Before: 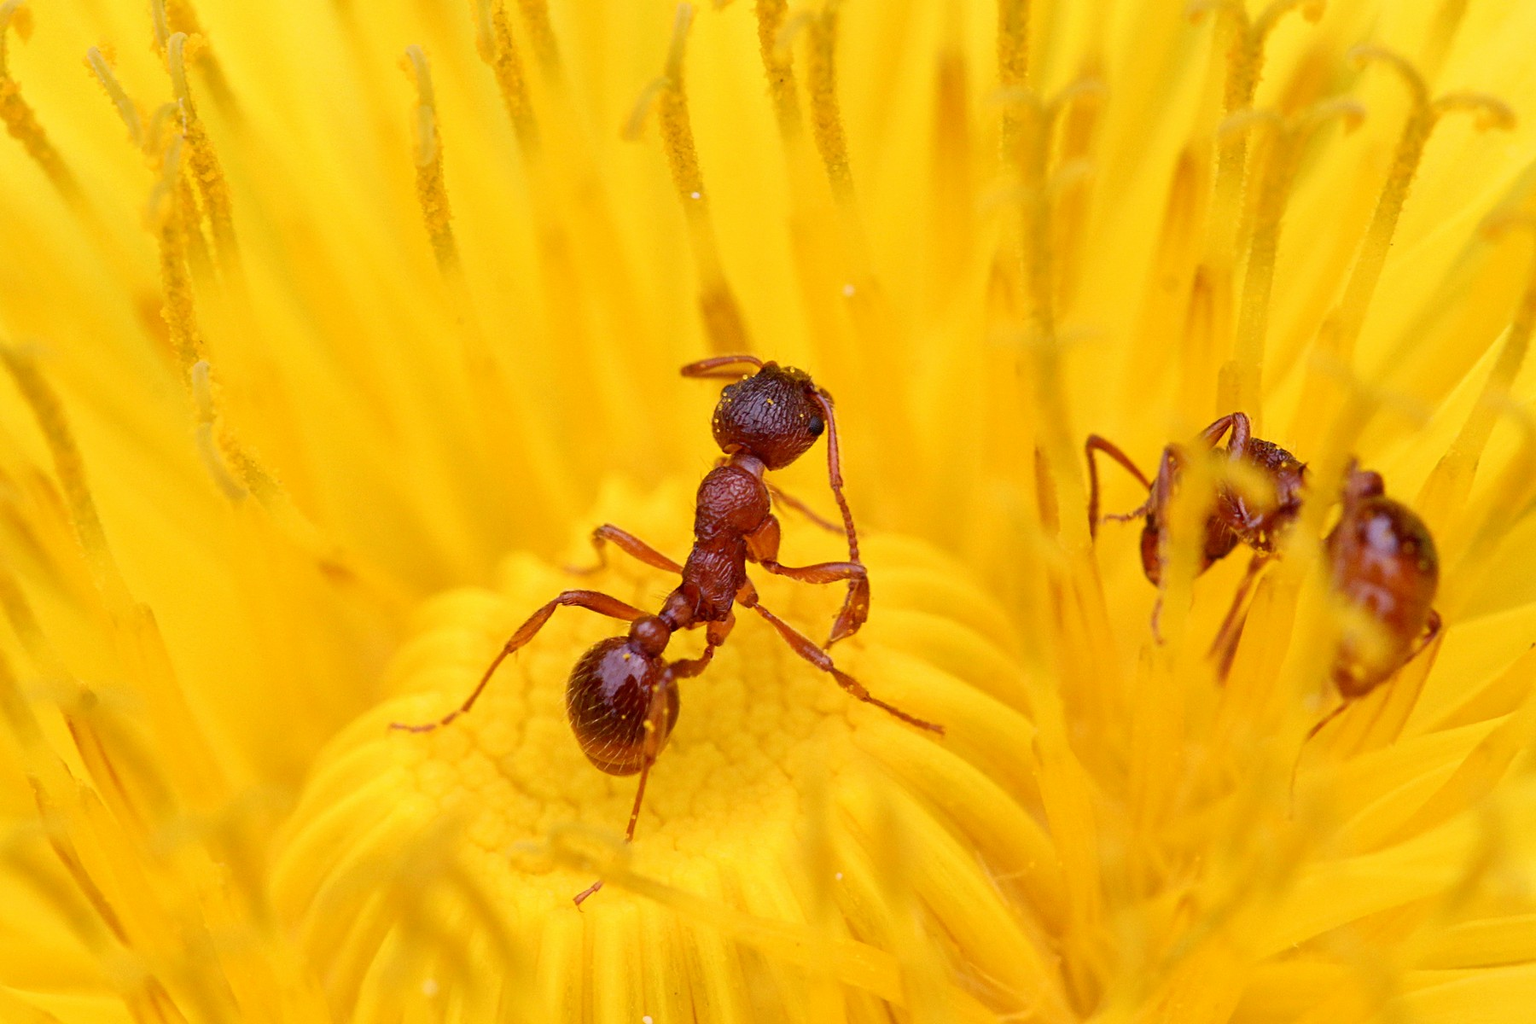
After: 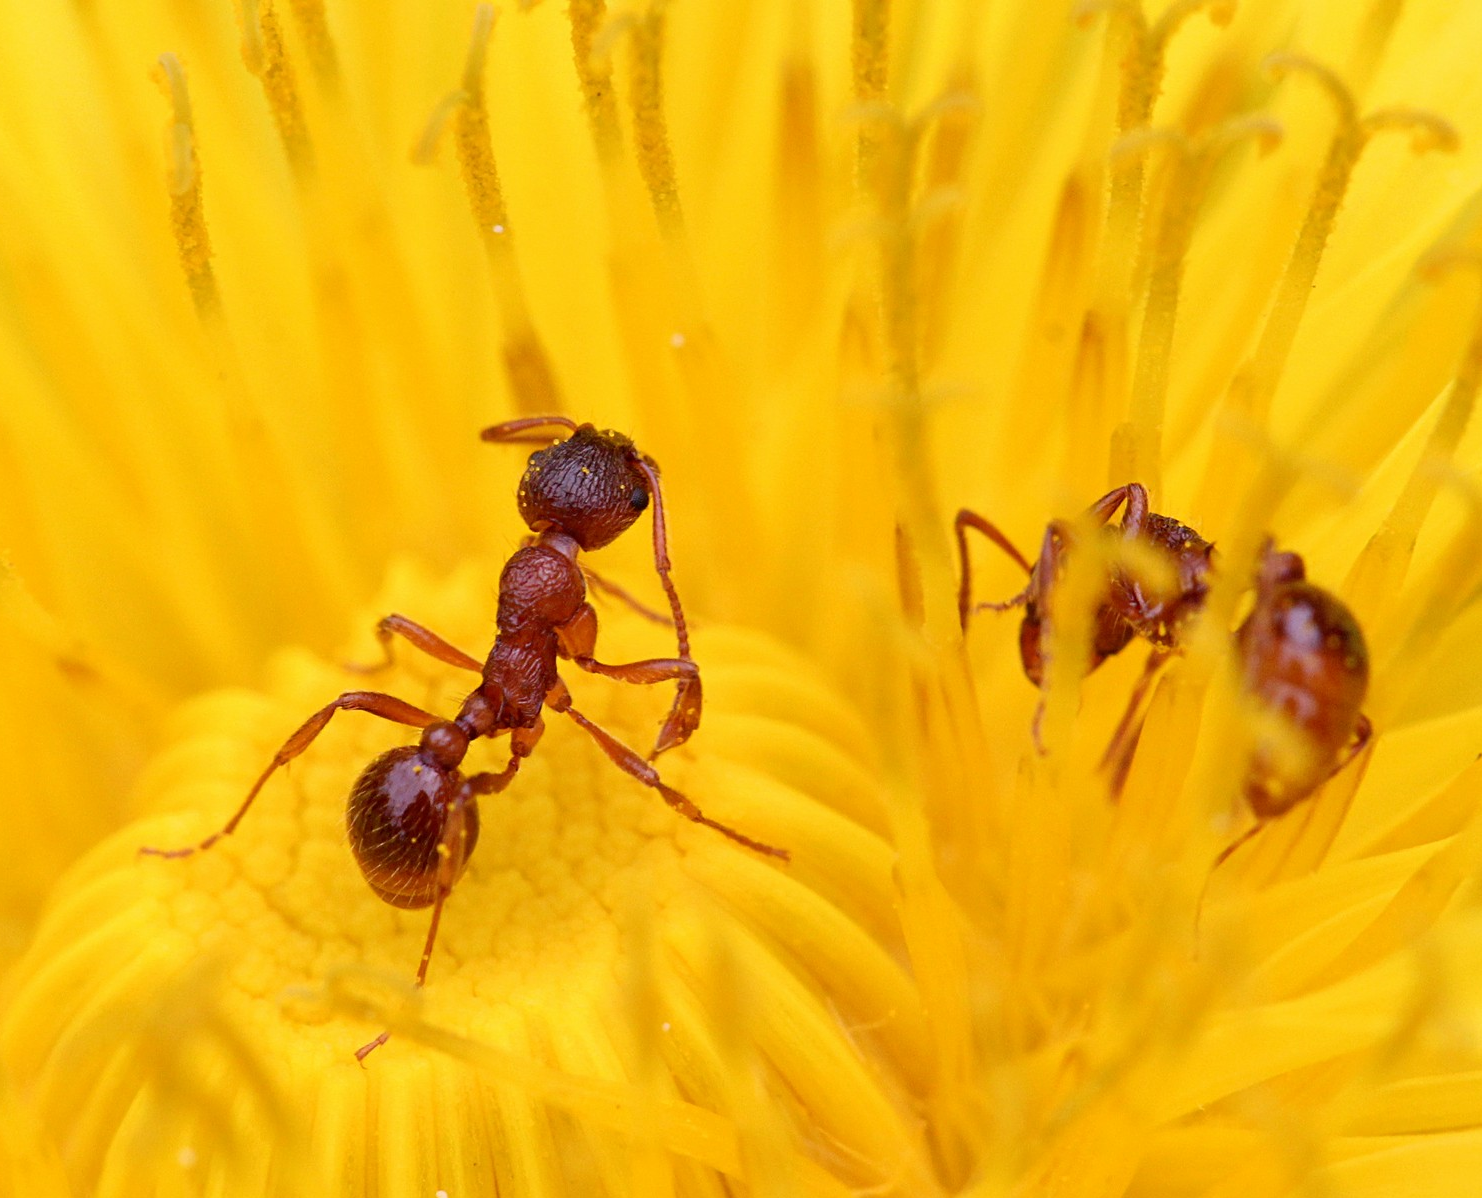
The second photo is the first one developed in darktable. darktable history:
crop: left 17.615%, bottom 0.019%
